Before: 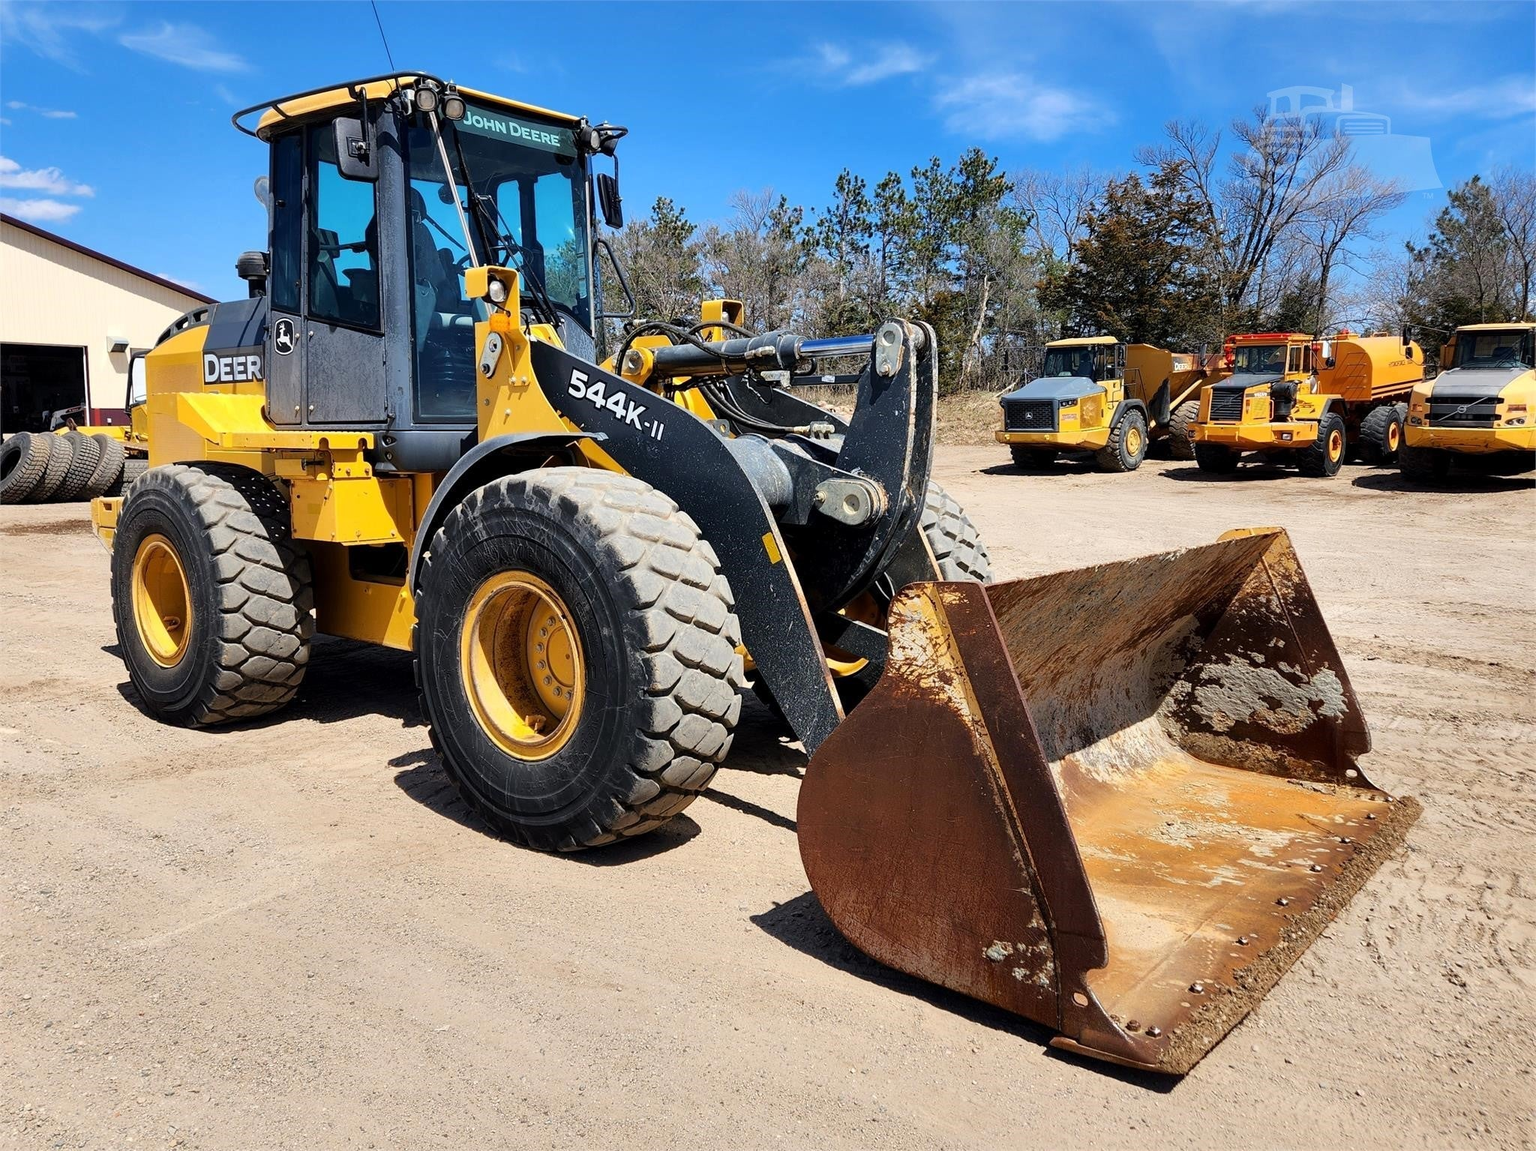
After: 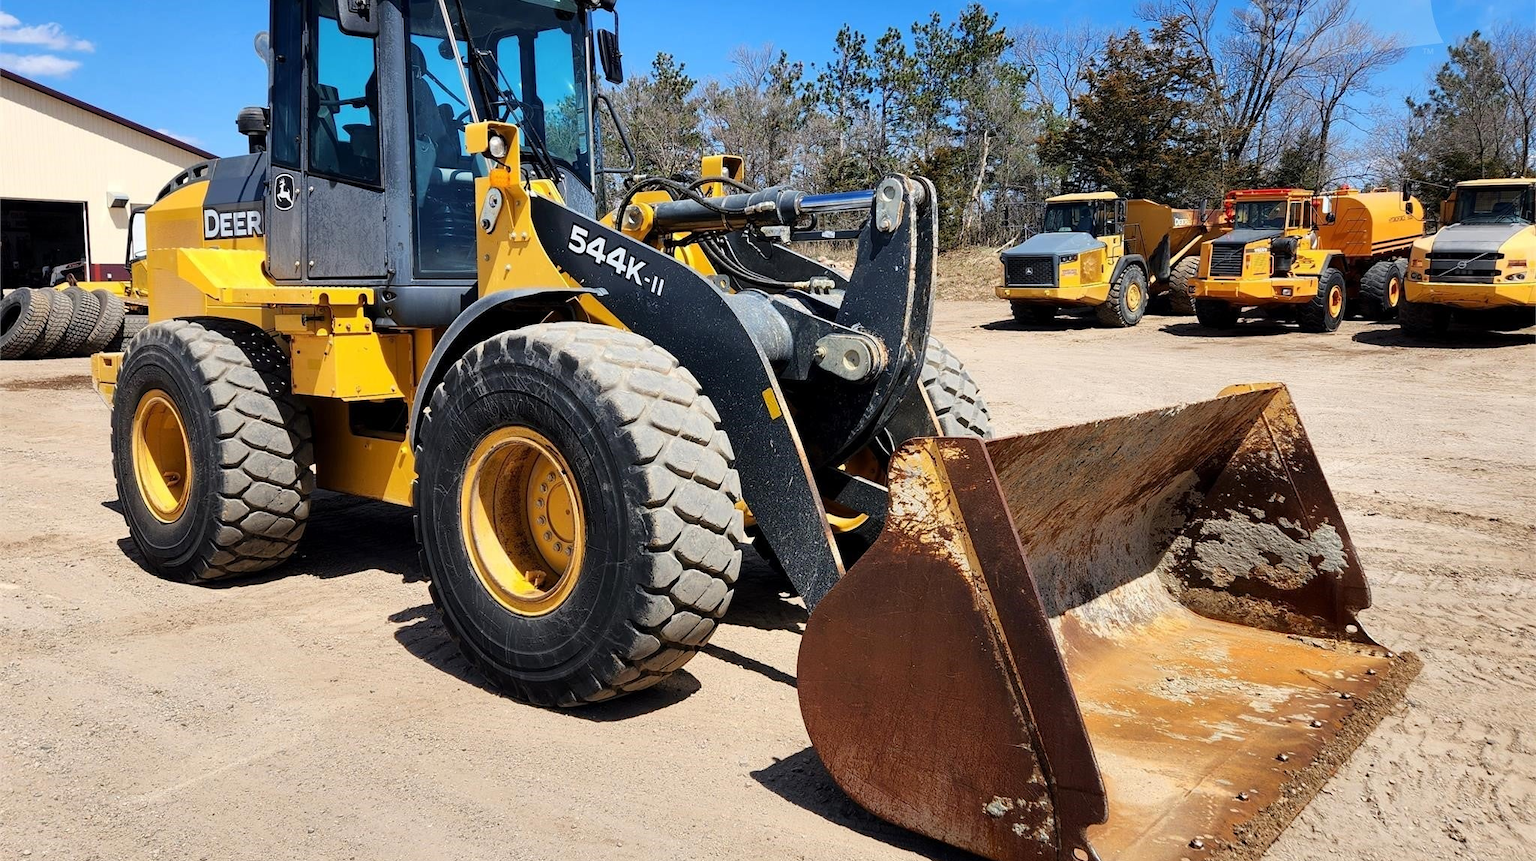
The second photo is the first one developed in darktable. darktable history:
crop and rotate: top 12.638%, bottom 12.542%
